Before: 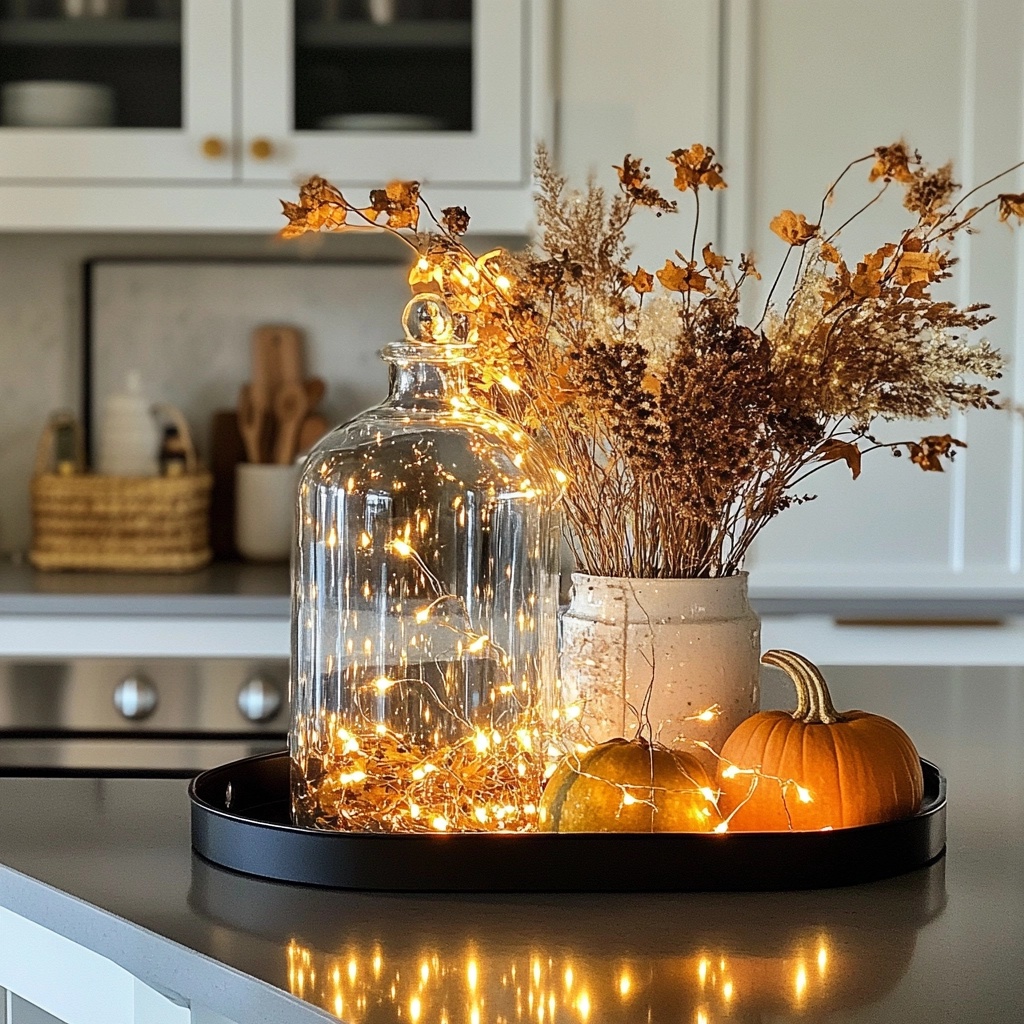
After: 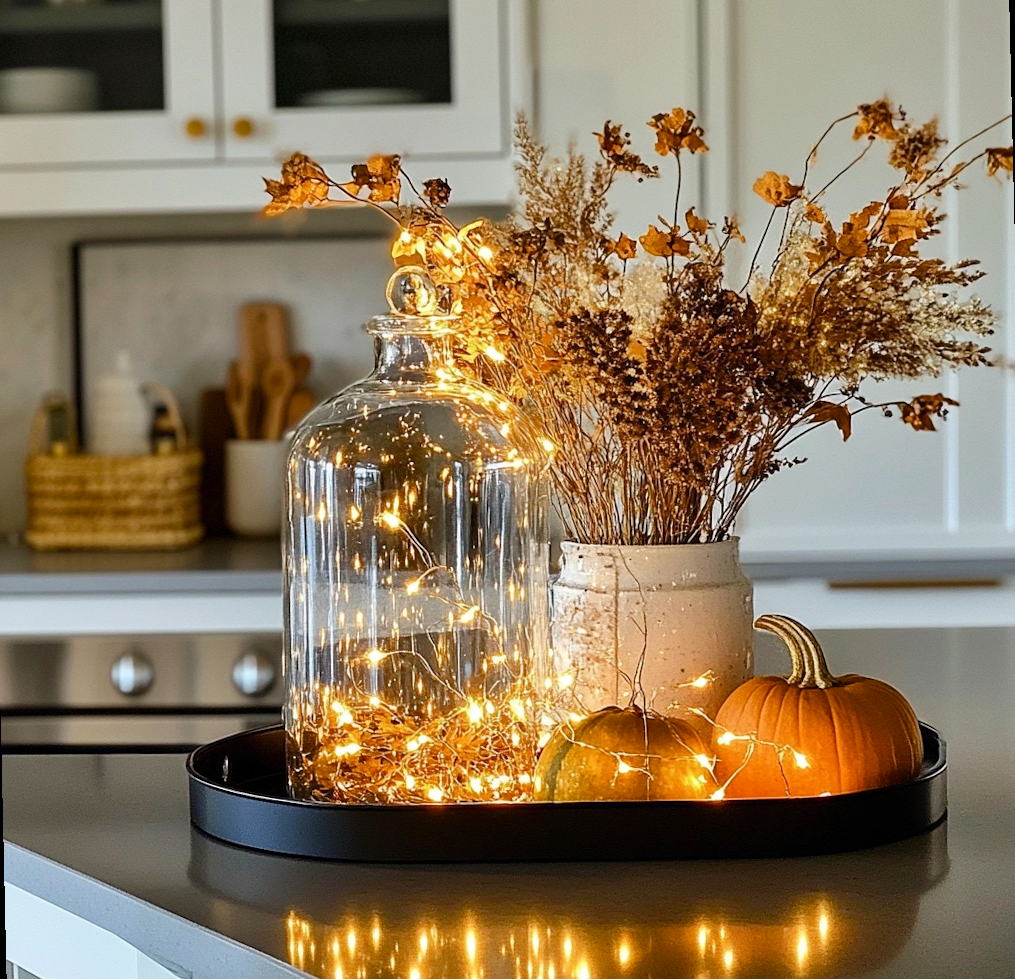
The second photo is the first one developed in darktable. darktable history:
rotate and perspective: rotation -1.32°, lens shift (horizontal) -0.031, crop left 0.015, crop right 0.985, crop top 0.047, crop bottom 0.982
color balance rgb: perceptual saturation grading › global saturation 20%, perceptual saturation grading › highlights -25%, perceptual saturation grading › shadows 25%
